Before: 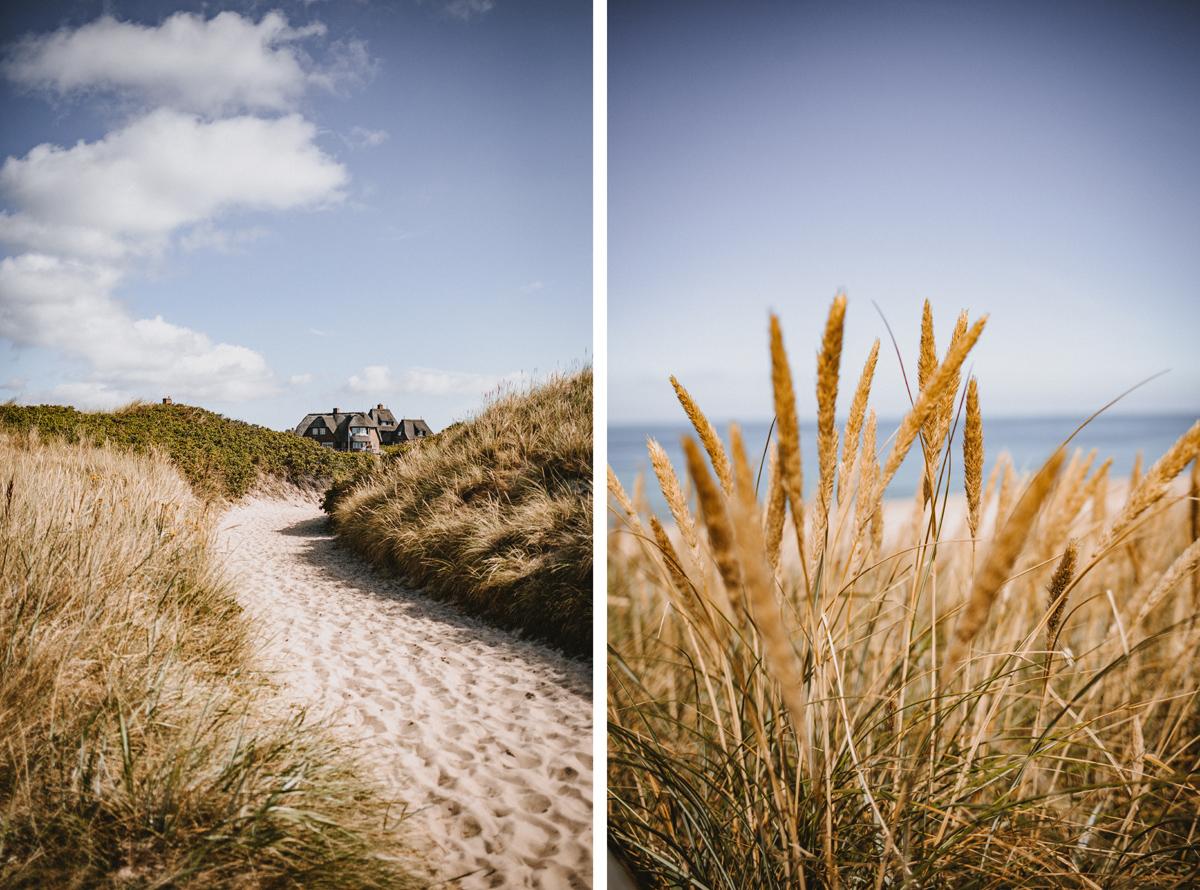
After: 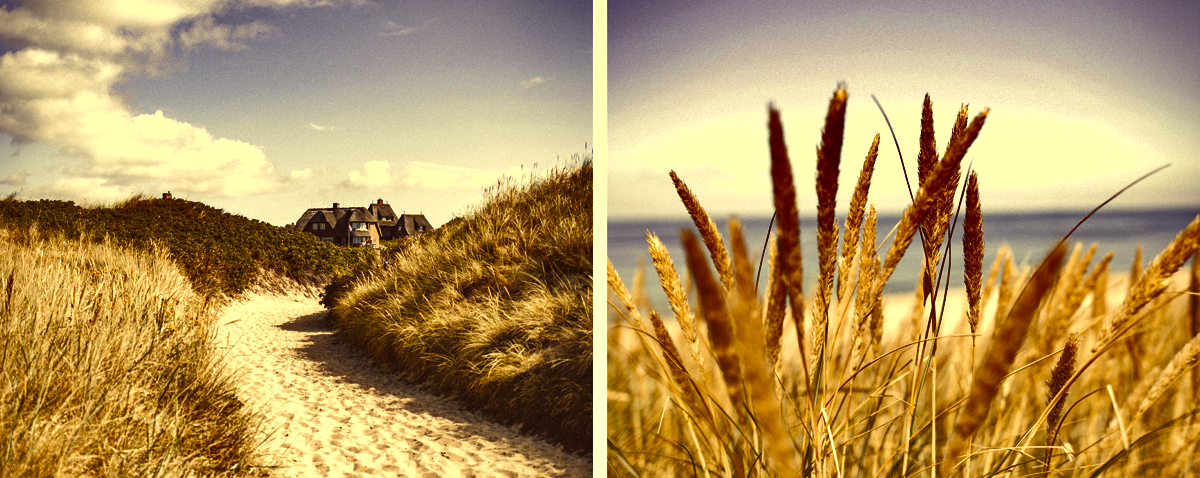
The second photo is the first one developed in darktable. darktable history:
crop and rotate: top 23.126%, bottom 23.152%
shadows and highlights: shadows 20.93, highlights -81.66, soften with gaussian
exposure: black level correction 0, exposure 0.499 EV, compensate highlight preservation false
velvia: on, module defaults
color correction: highlights a* -0.569, highlights b* 39.64, shadows a* 9.81, shadows b* -0.487
